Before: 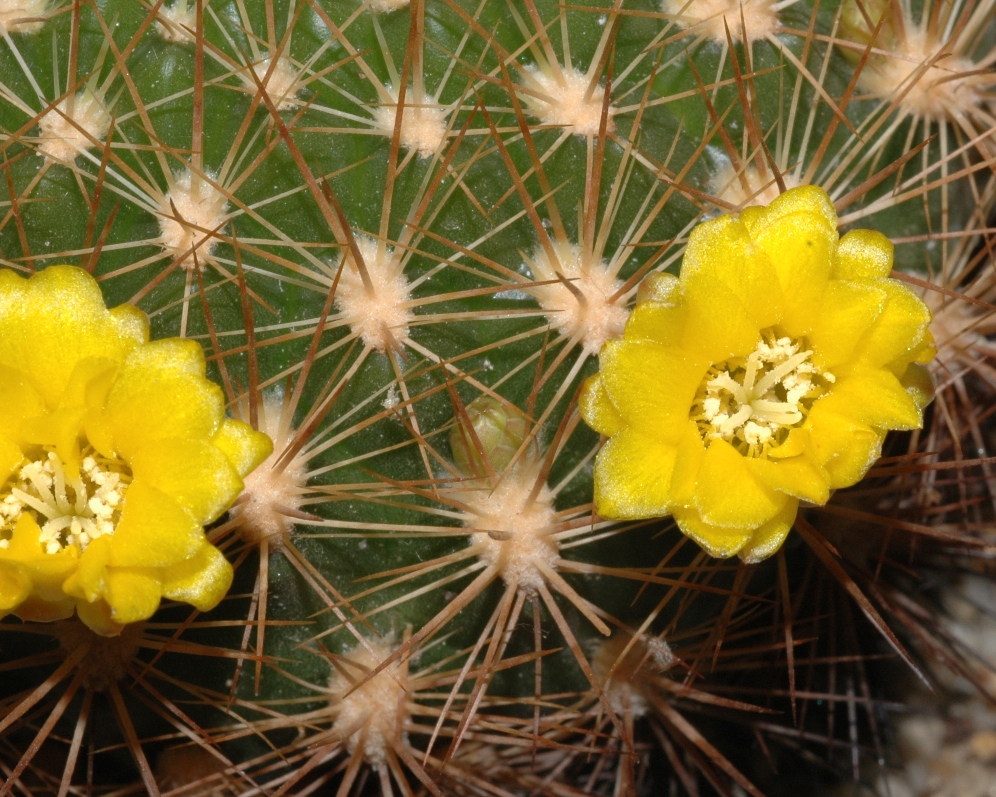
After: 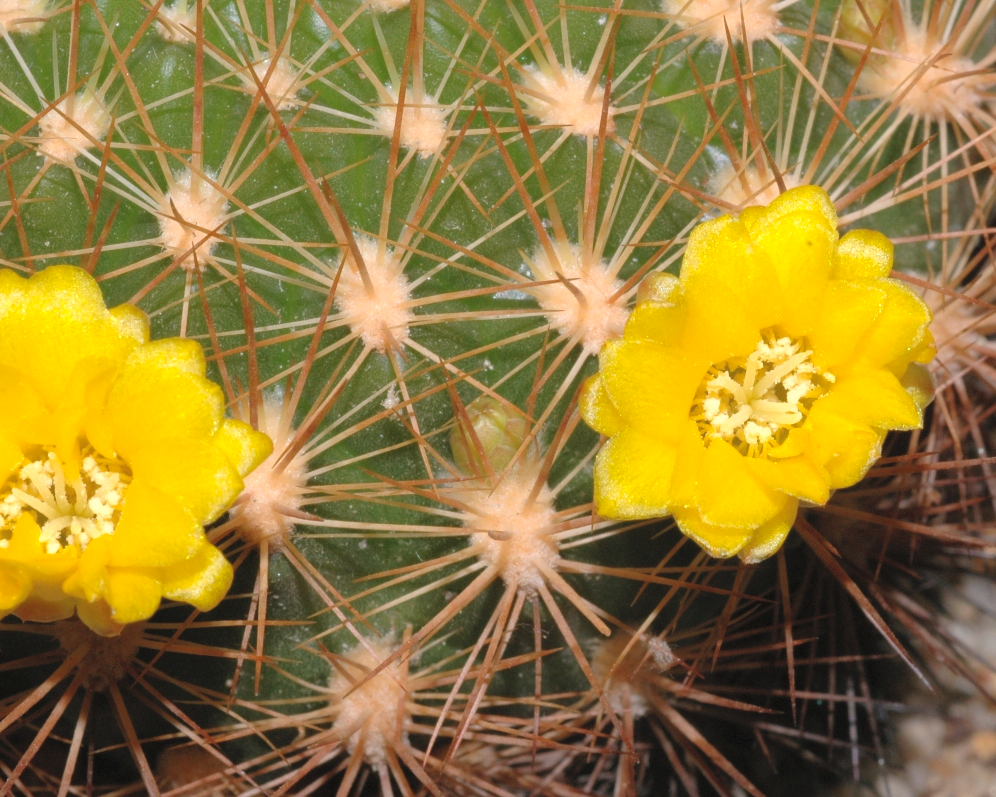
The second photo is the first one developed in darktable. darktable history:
tone equalizer: on, module defaults
contrast brightness saturation: brightness 0.189, saturation -0.517
color correction: highlights a* 1.5, highlights b* -1.67, saturation 2.47
